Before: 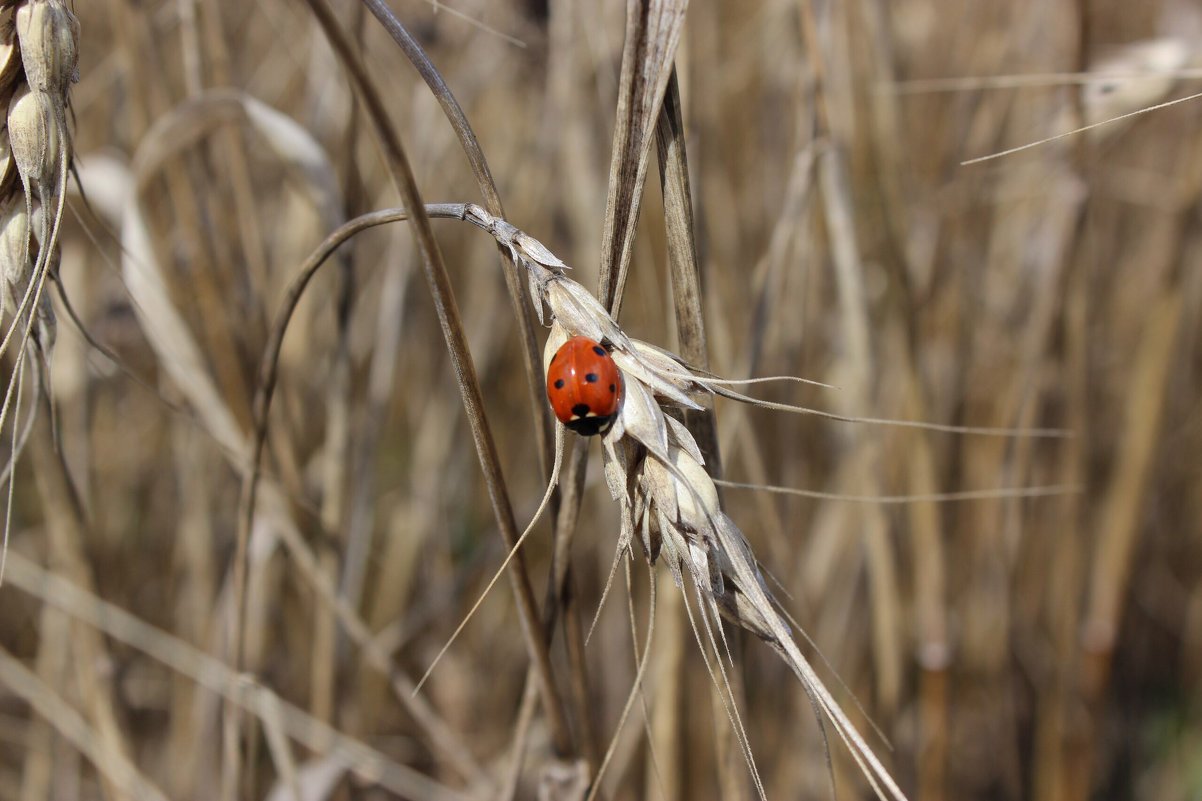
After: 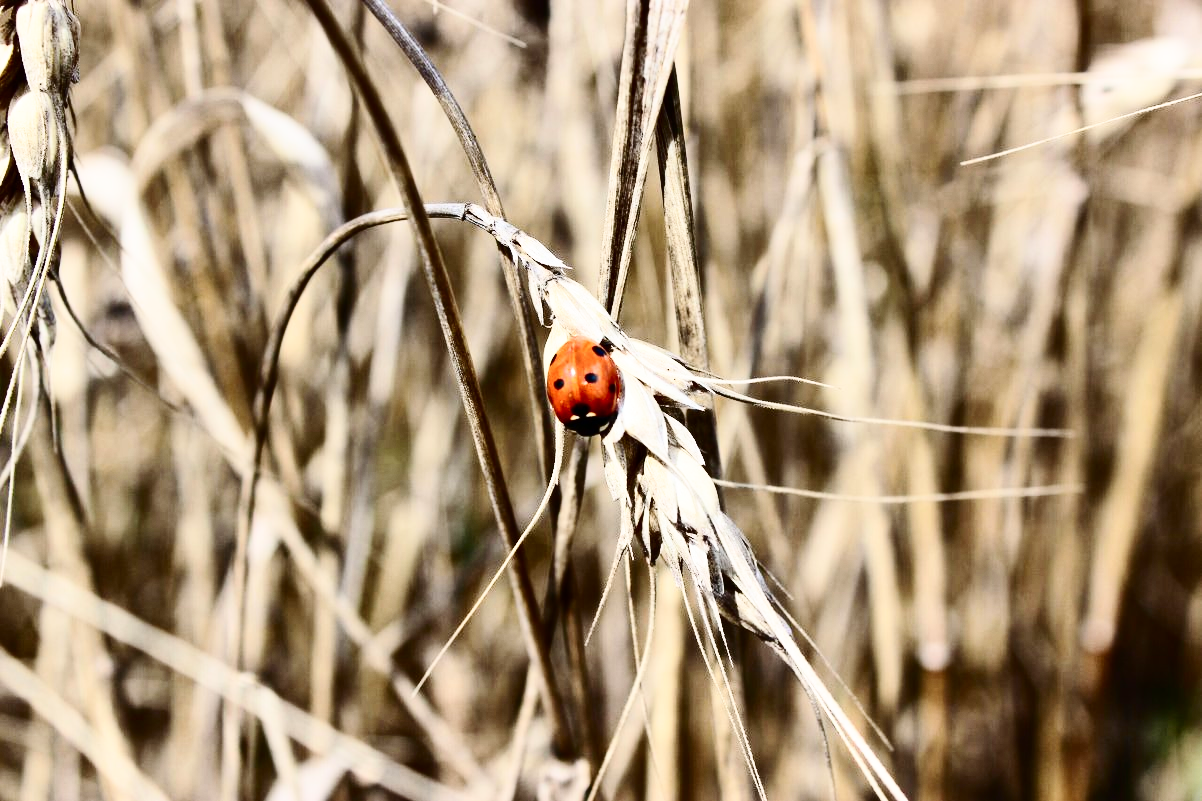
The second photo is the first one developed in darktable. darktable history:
contrast brightness saturation: contrast 0.486, saturation -0.093
base curve: curves: ch0 [(0, 0) (0.028, 0.03) (0.121, 0.232) (0.46, 0.748) (0.859, 0.968) (1, 1)], preserve colors none
shadows and highlights: low approximation 0.01, soften with gaussian
